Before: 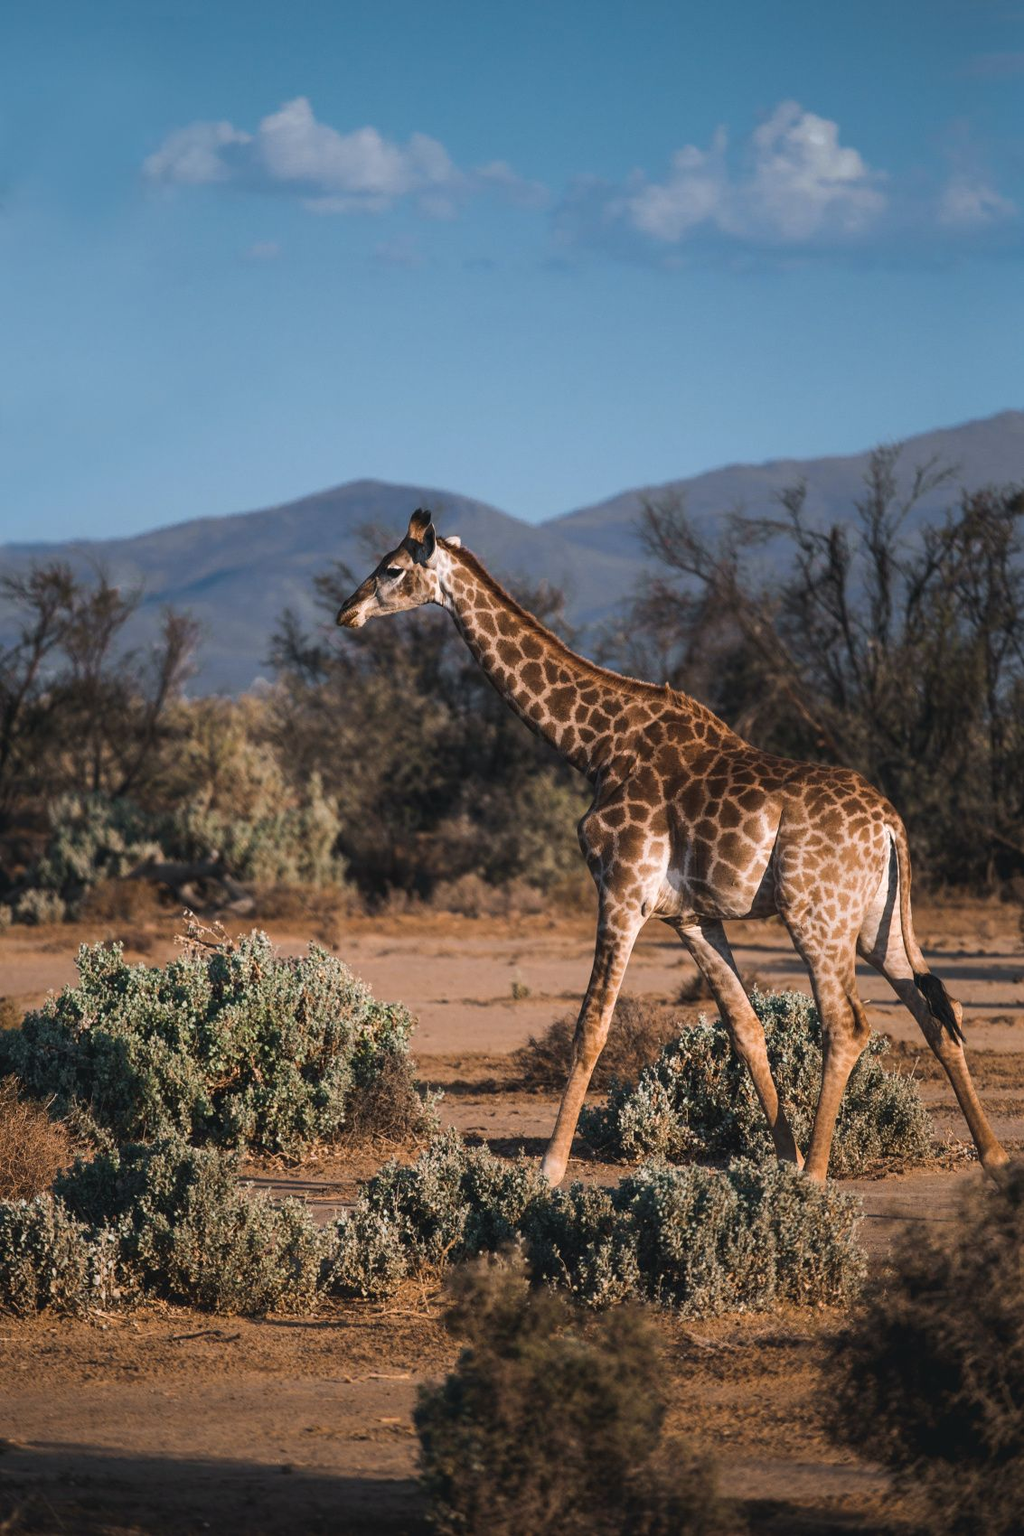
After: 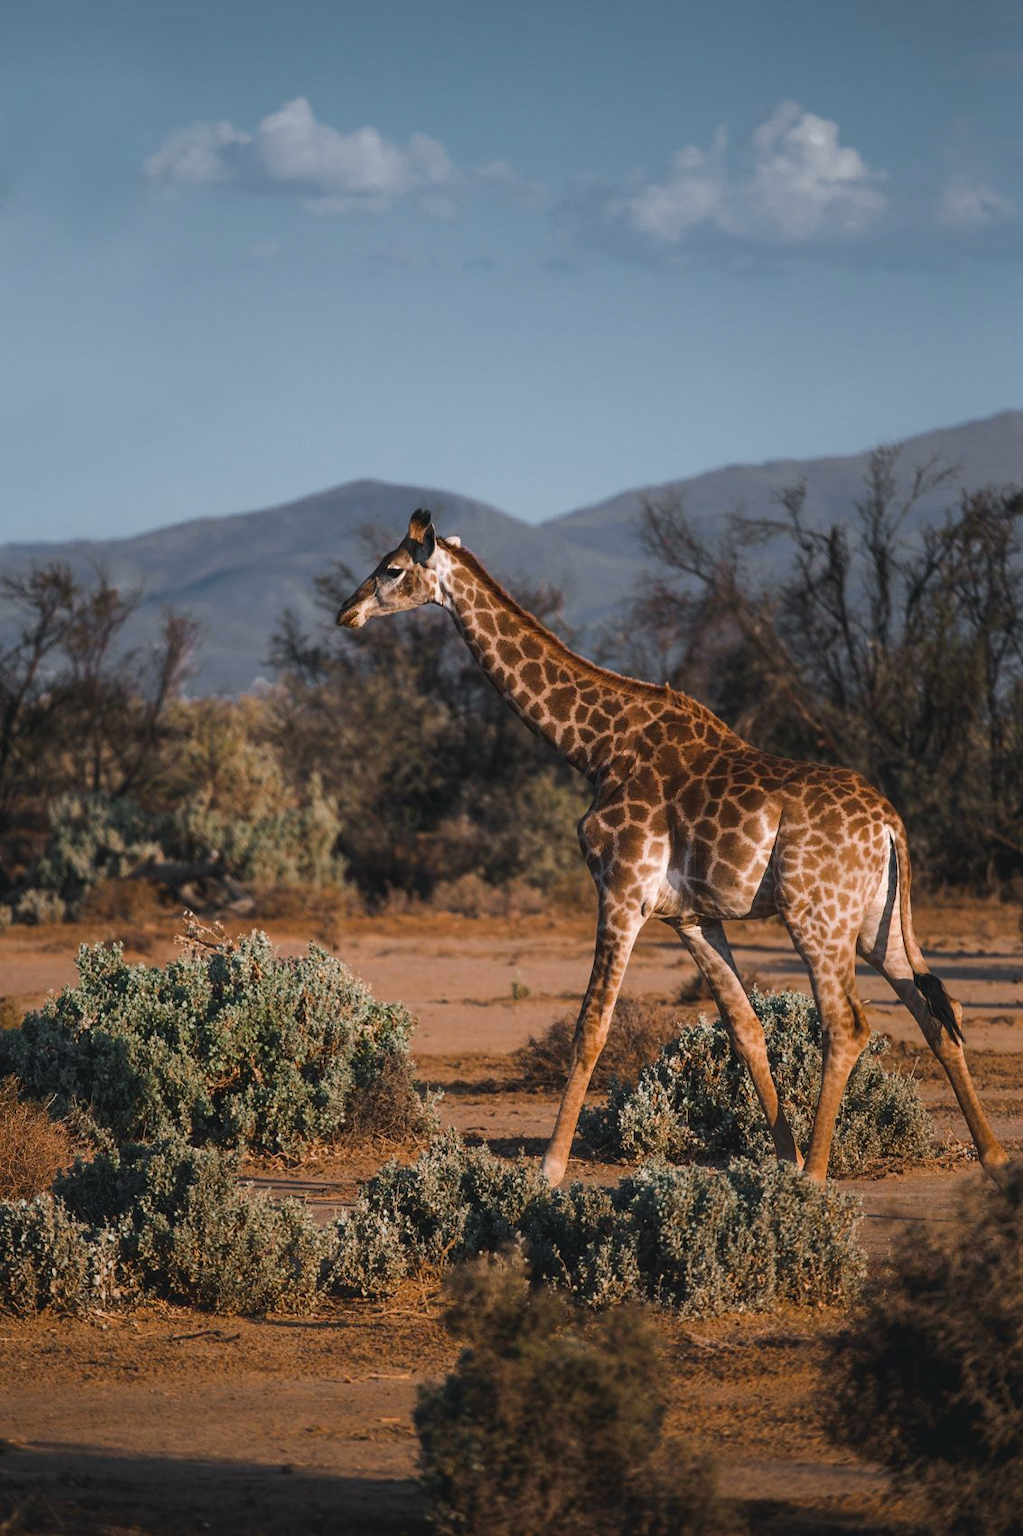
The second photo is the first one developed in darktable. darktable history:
tone equalizer: on, module defaults
color zones: curves: ch0 [(0, 0.48) (0.209, 0.398) (0.305, 0.332) (0.429, 0.493) (0.571, 0.5) (0.714, 0.5) (0.857, 0.5) (1, 0.48)]; ch1 [(0, 0.633) (0.143, 0.586) (0.286, 0.489) (0.429, 0.448) (0.571, 0.31) (0.714, 0.335) (0.857, 0.492) (1, 0.633)]; ch2 [(0, 0.448) (0.143, 0.498) (0.286, 0.5) (0.429, 0.5) (0.571, 0.5) (0.714, 0.5) (0.857, 0.5) (1, 0.448)]
